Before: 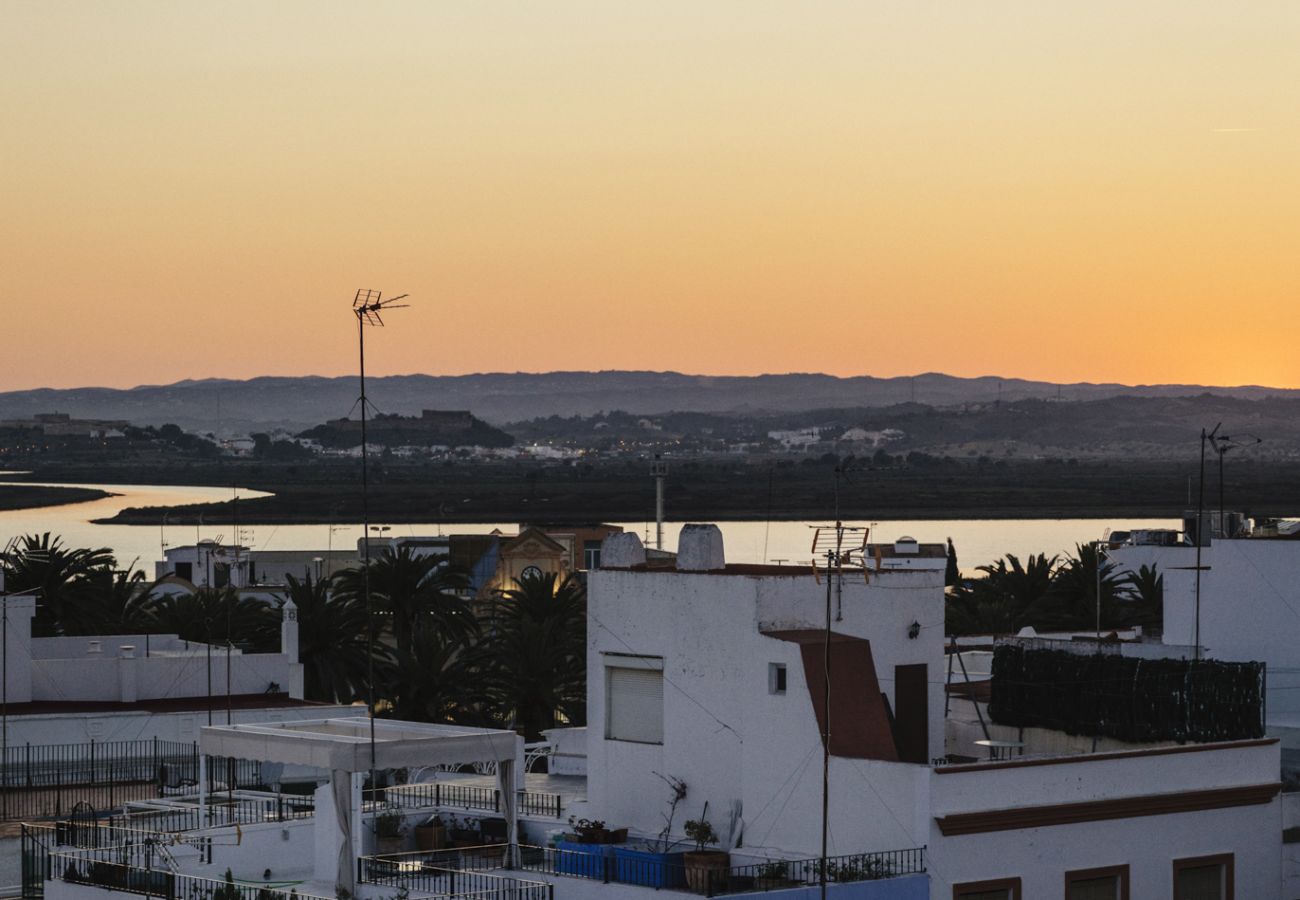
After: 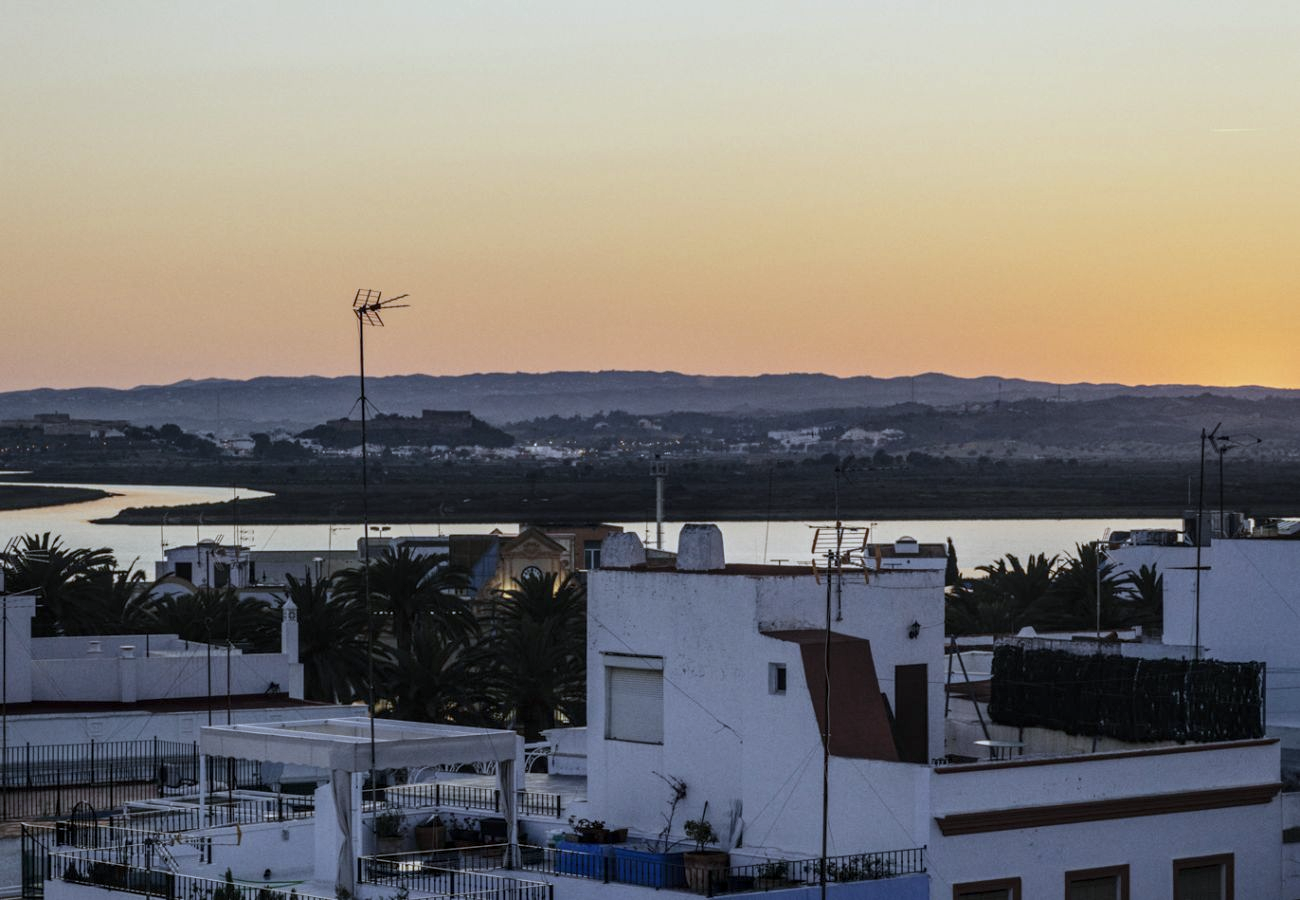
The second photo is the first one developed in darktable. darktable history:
white balance: red 0.926, green 1.003, blue 1.133
contrast brightness saturation: saturation -0.05
local contrast: on, module defaults
